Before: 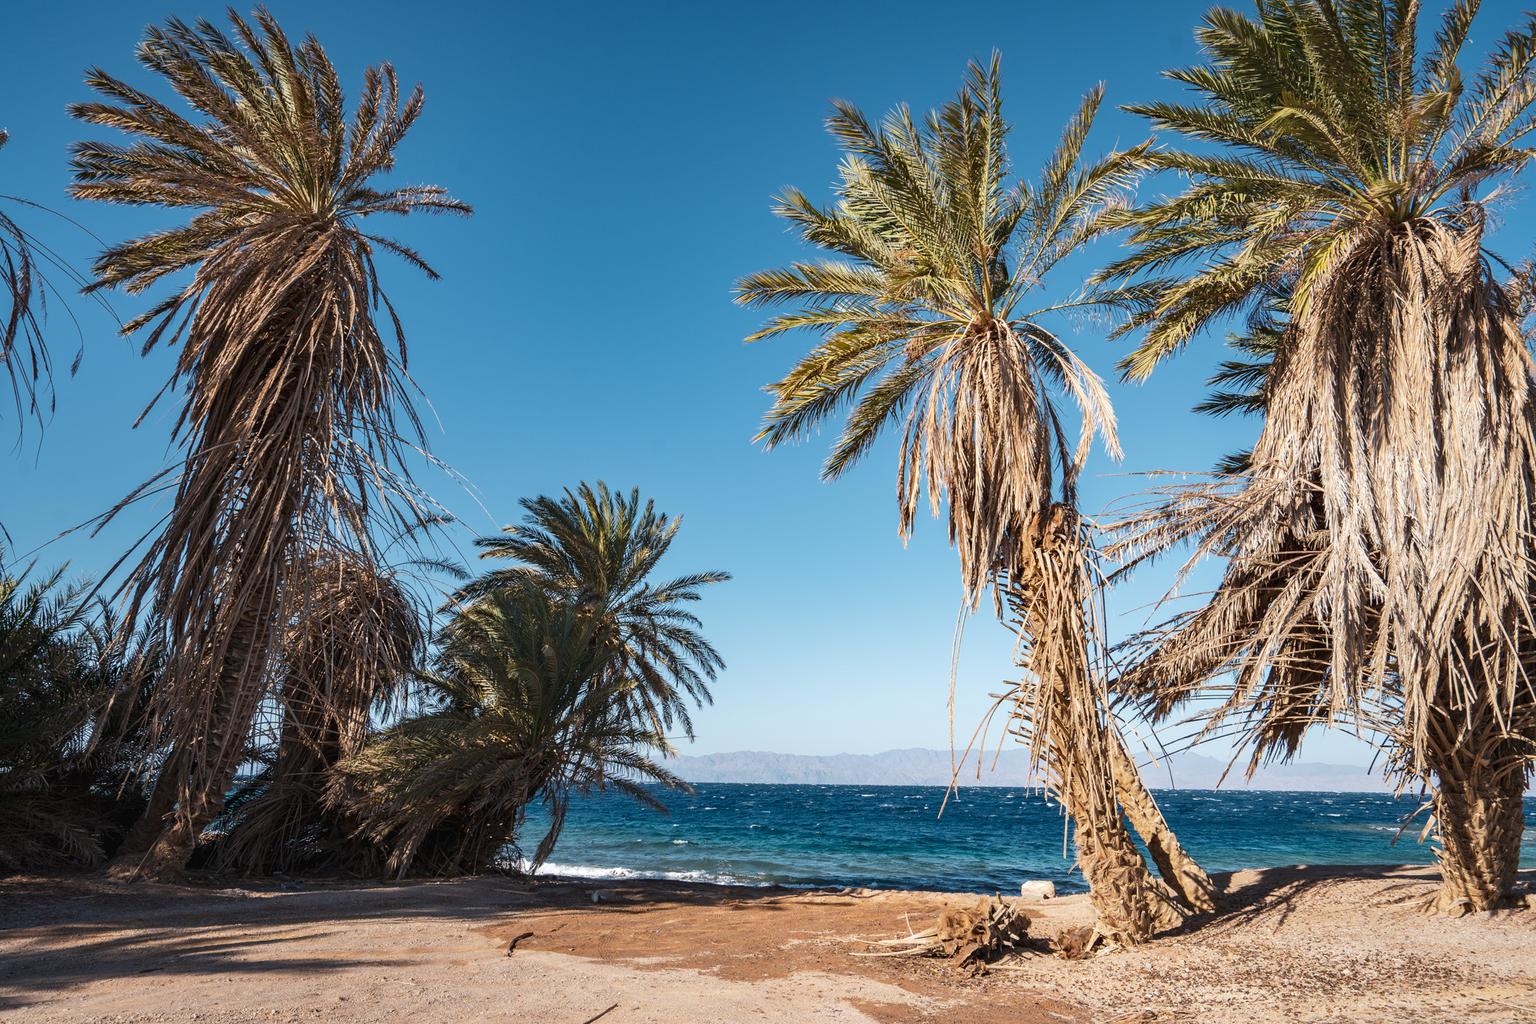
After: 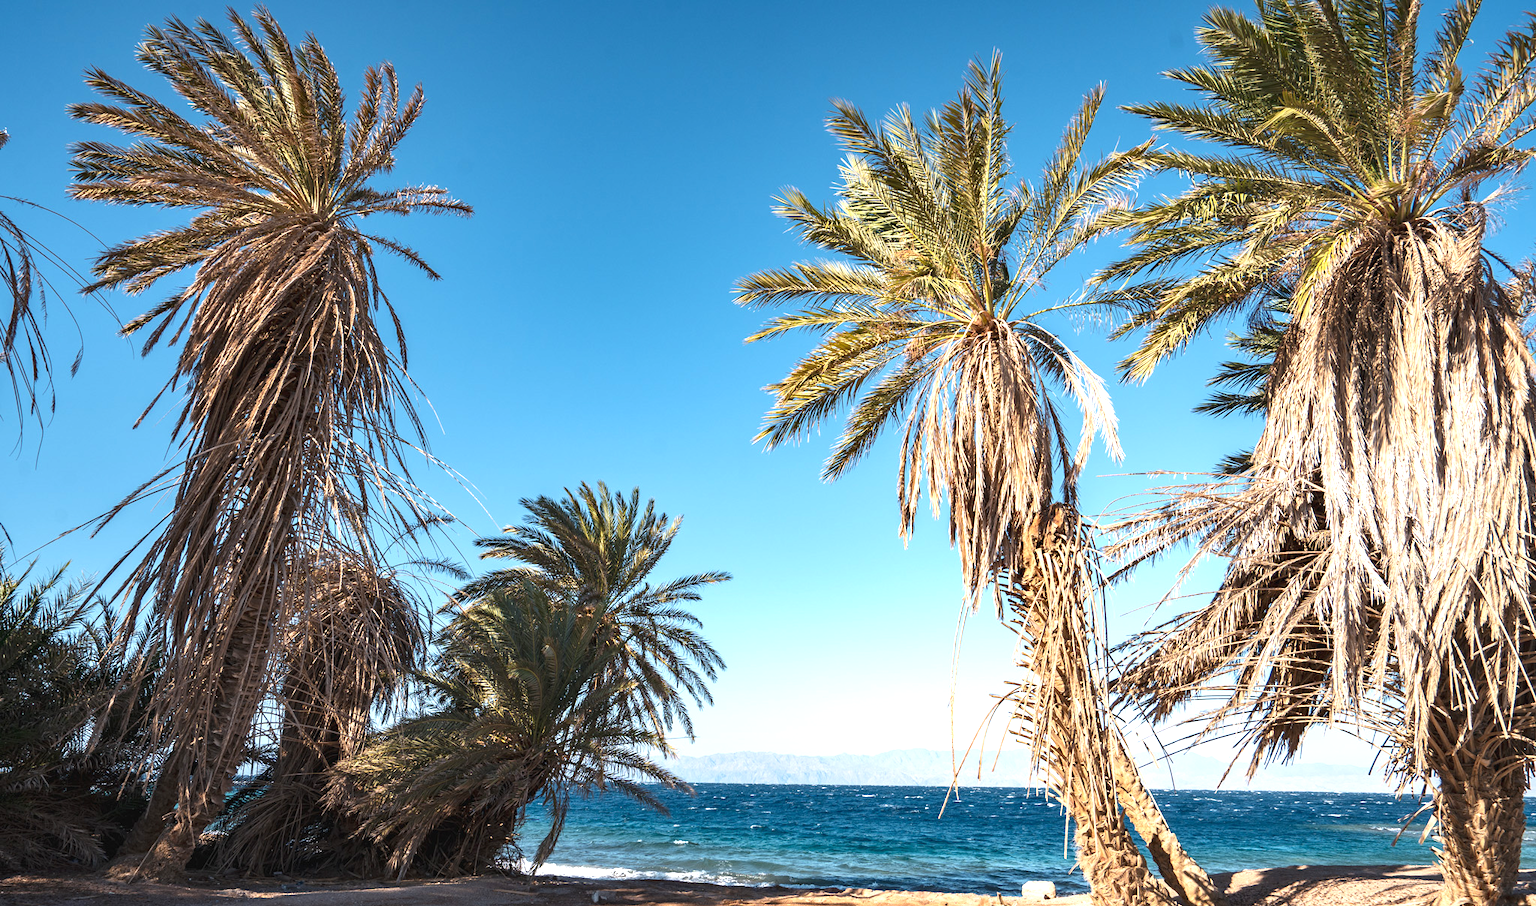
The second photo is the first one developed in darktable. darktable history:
crop and rotate: top 0%, bottom 11.49%
exposure: exposure 0.77 EV, compensate highlight preservation false
